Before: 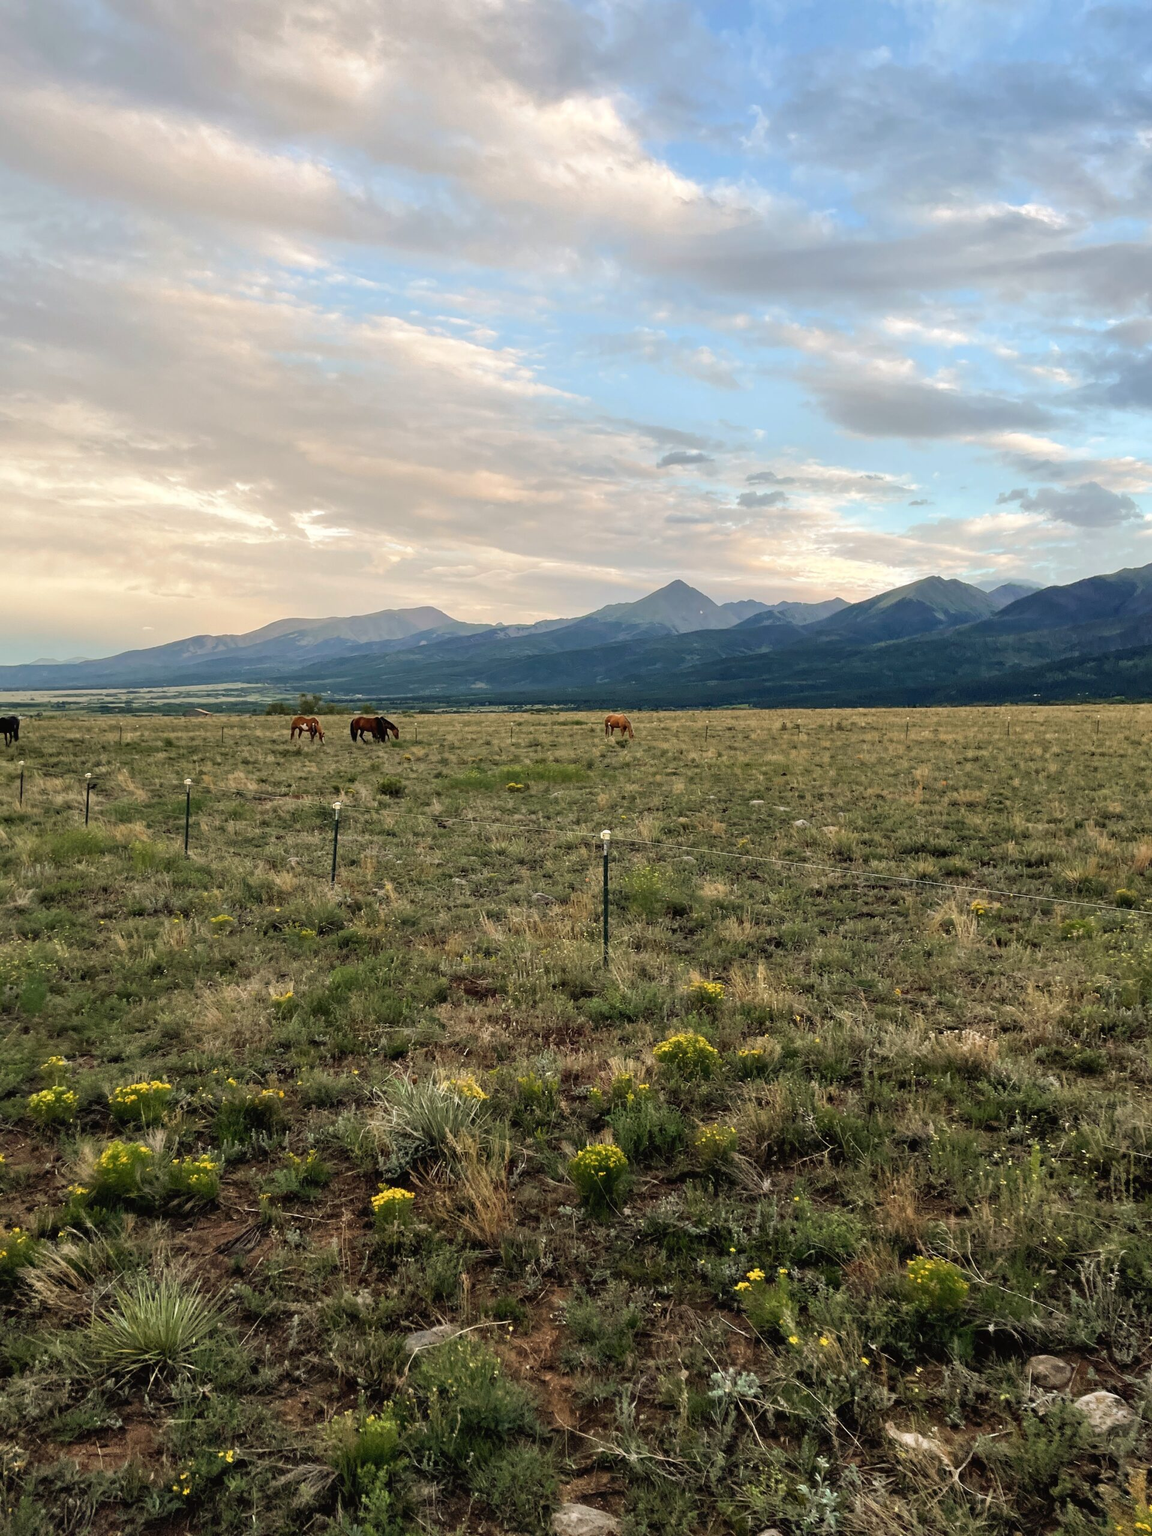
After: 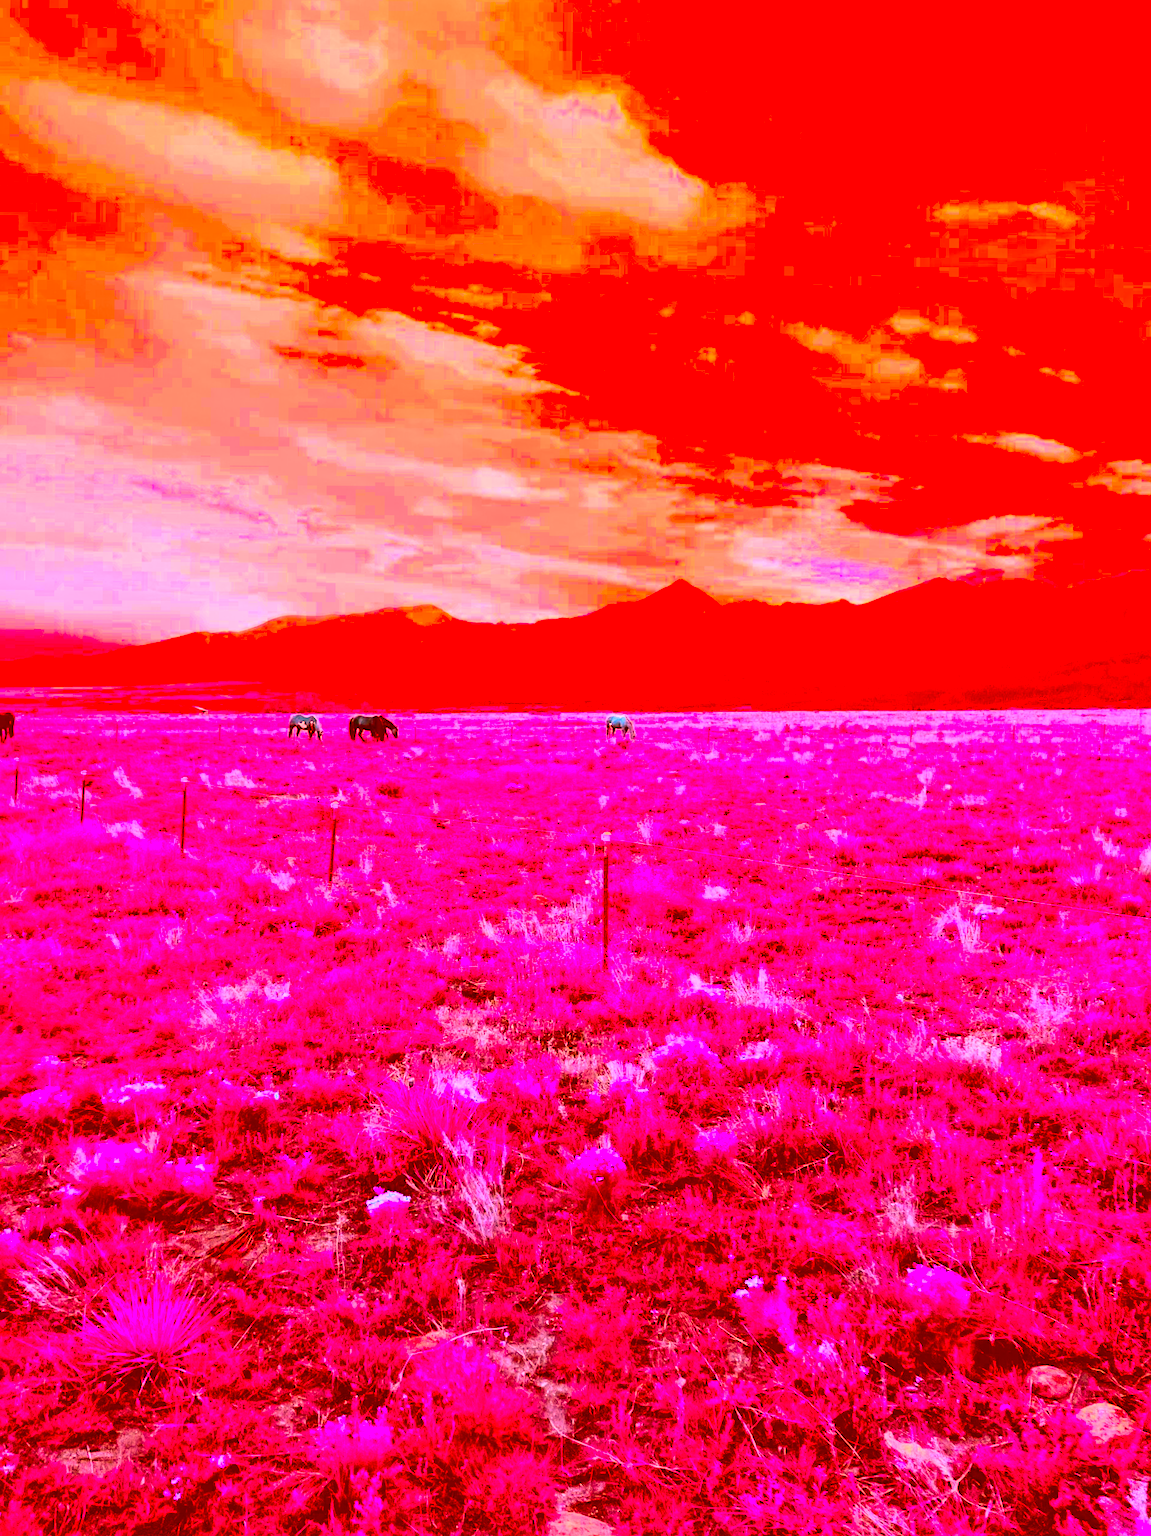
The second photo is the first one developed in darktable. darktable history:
crop and rotate: angle -0.439°
tone curve: curves: ch0 [(0, 0) (0.091, 0.077) (0.389, 0.458) (0.745, 0.82) (0.844, 0.908) (0.909, 0.942) (1, 0.973)]; ch1 [(0, 0) (0.437, 0.404) (0.5, 0.5) (0.529, 0.55) (0.58, 0.6) (0.616, 0.649) (1, 1)]; ch2 [(0, 0) (0.442, 0.415) (0.5, 0.5) (0.535, 0.557) (0.585, 0.62) (1, 1)], color space Lab, independent channels, preserve colors none
color correction: highlights a* -39.36, highlights b* -39.24, shadows a* -39.73, shadows b* -39.28, saturation -2.98
sharpen: amount 0.203
exposure: black level correction 0, exposure 1.098 EV, compensate highlight preservation false
